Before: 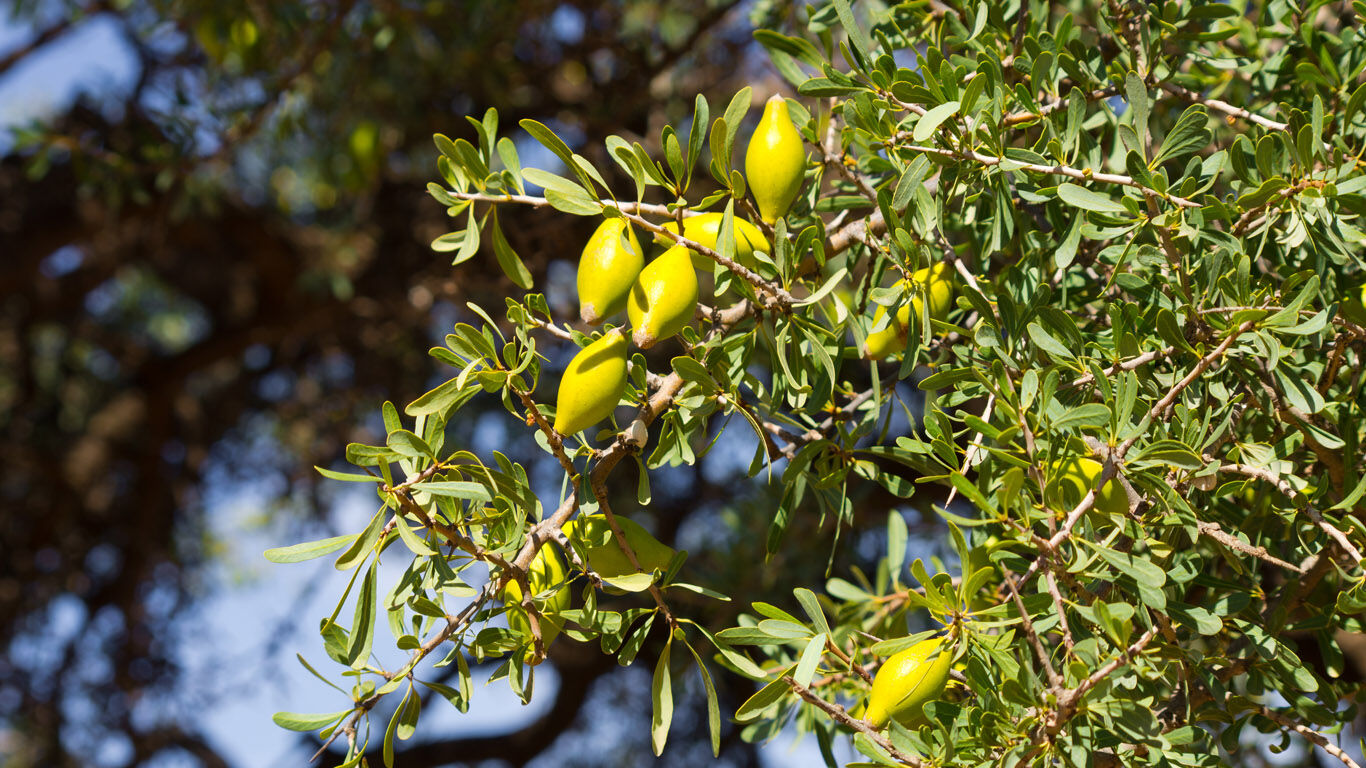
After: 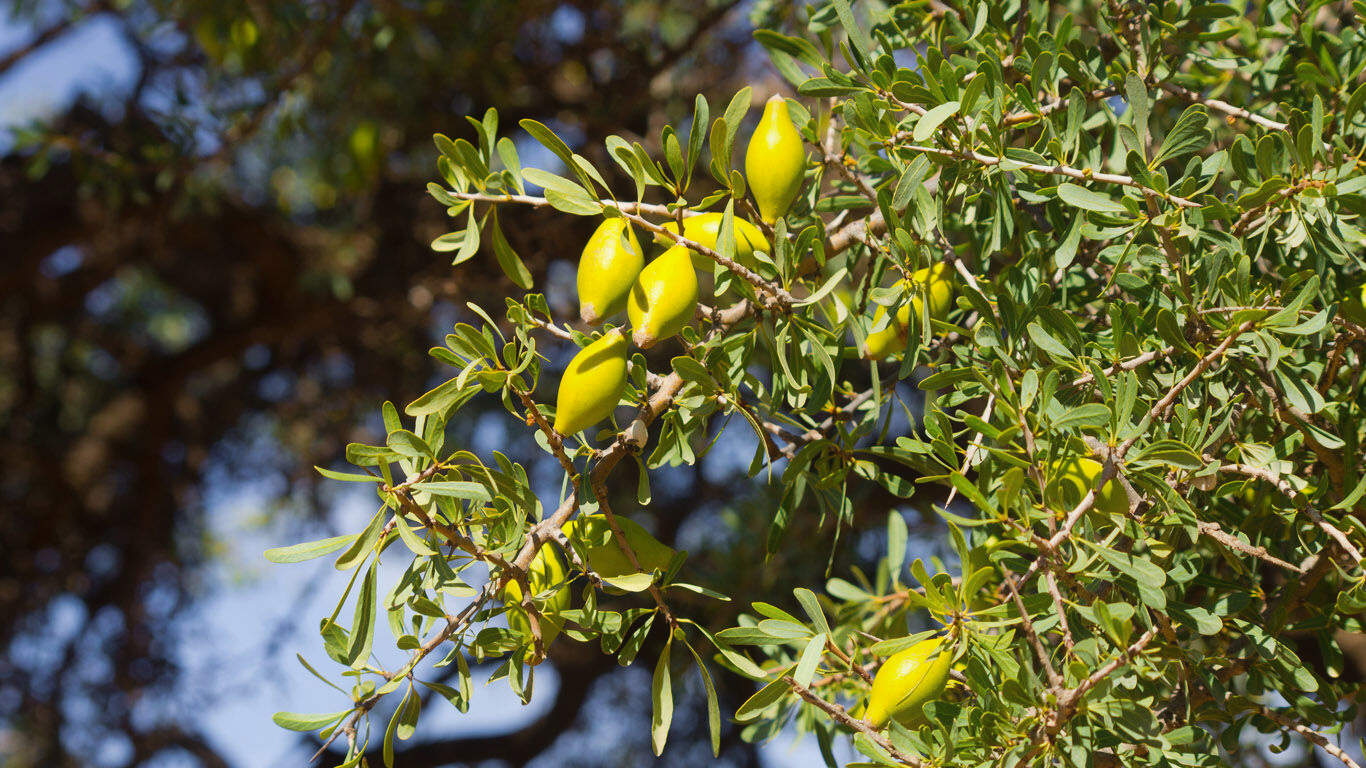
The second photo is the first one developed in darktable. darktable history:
contrast equalizer: octaves 7, y [[0.6 ×6], [0.55 ×6], [0 ×6], [0 ×6], [0 ×6]], mix -0.282
